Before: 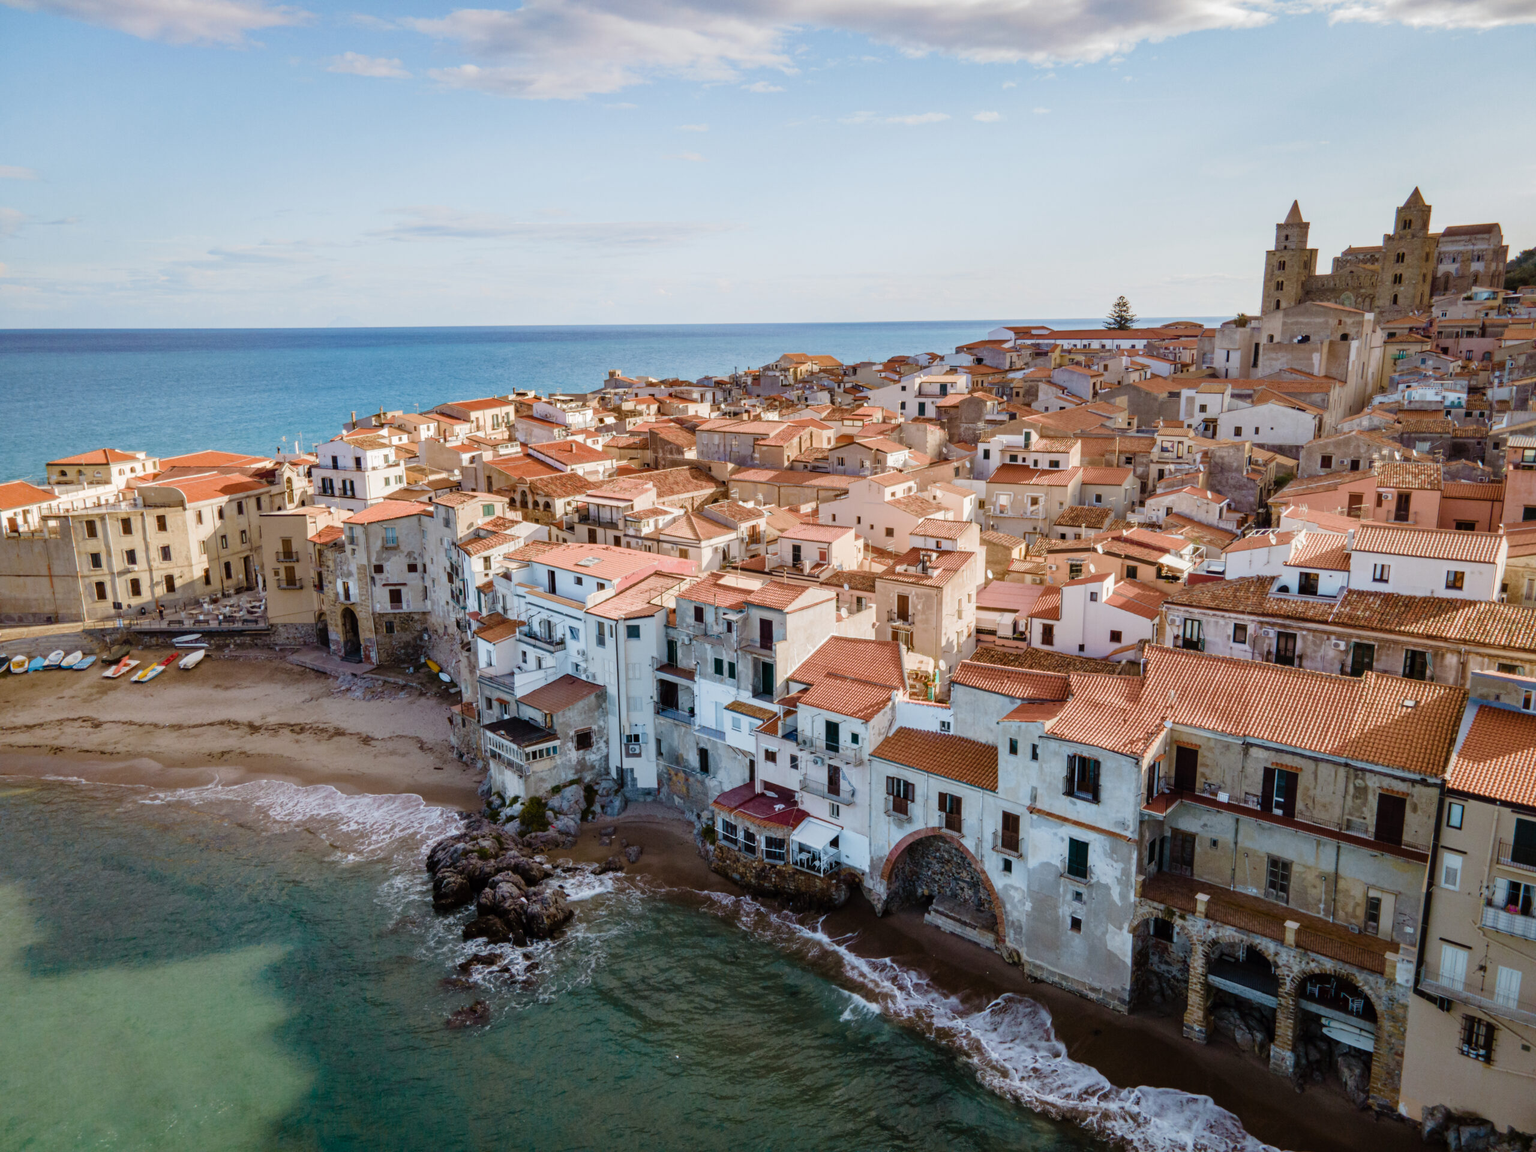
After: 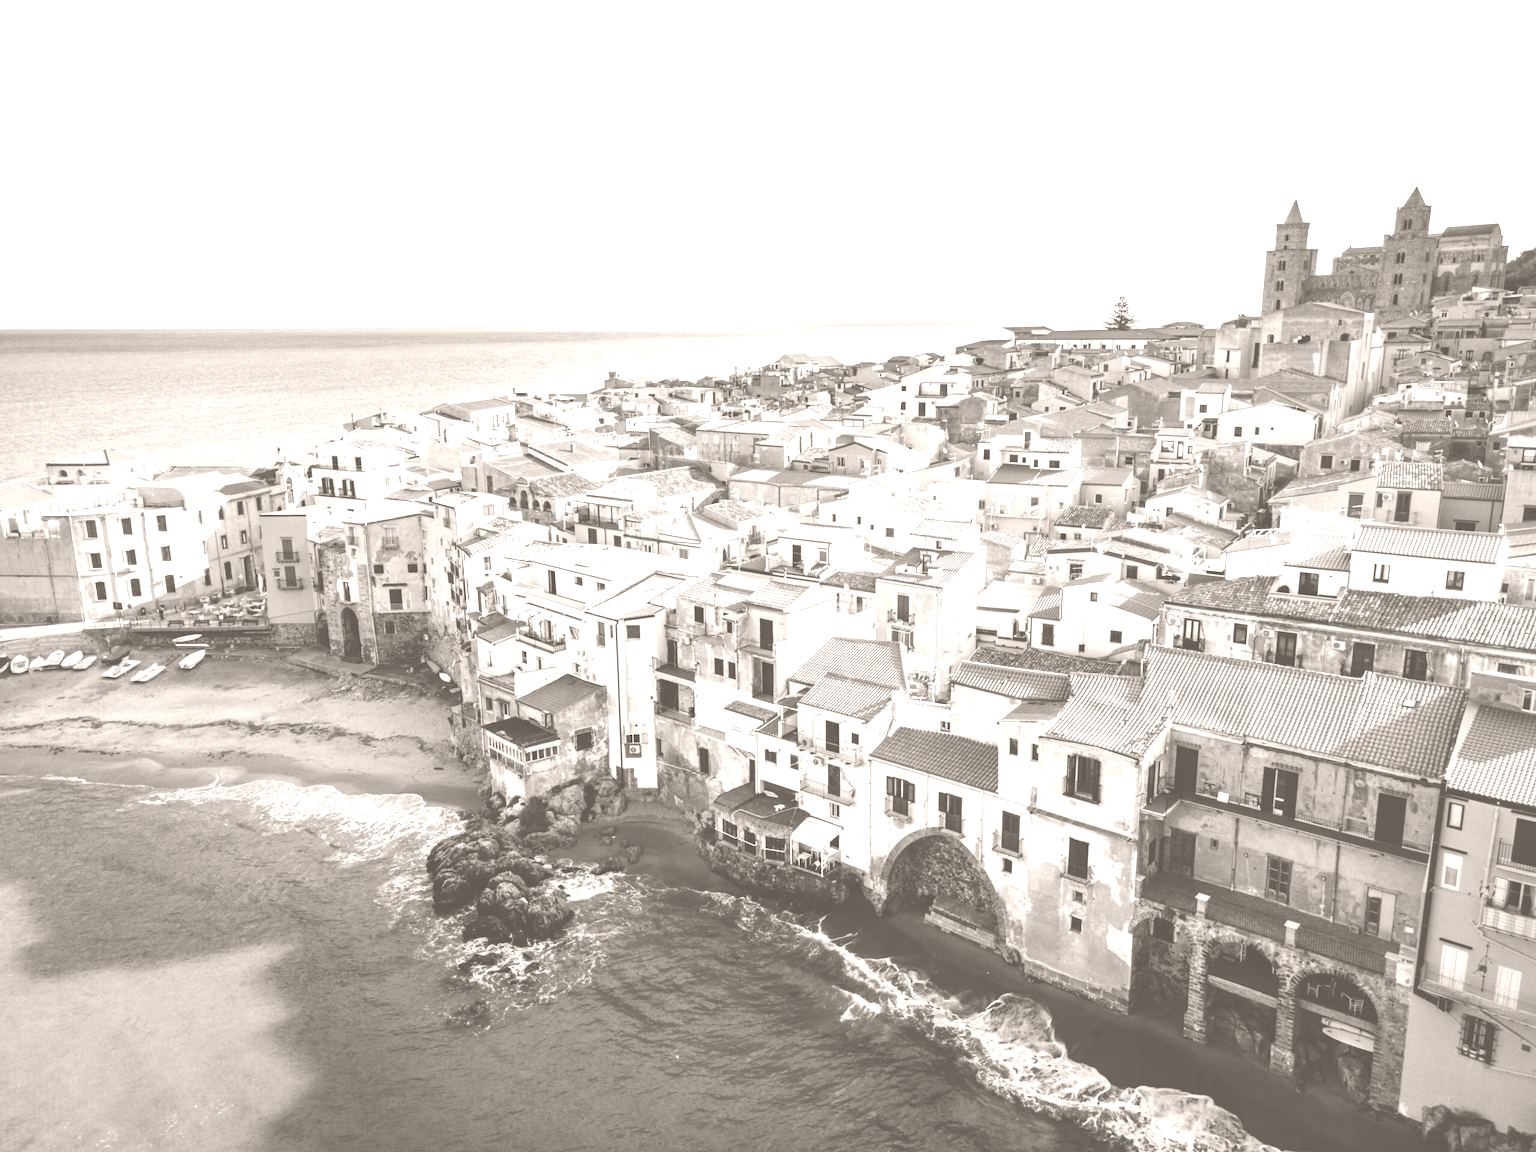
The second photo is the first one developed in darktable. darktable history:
color balance: lift [1.016, 0.983, 1, 1.017], gamma [0.958, 1, 1, 1], gain [0.981, 1.007, 0.993, 1.002], input saturation 118.26%, contrast 13.43%, contrast fulcrum 21.62%, output saturation 82.76%
contrast brightness saturation: contrast 0.15, brightness 0.05
colorize: hue 34.49°, saturation 35.33%, source mix 100%, lightness 55%, version 1
color balance rgb: perceptual saturation grading › global saturation 20%, global vibrance 20%
